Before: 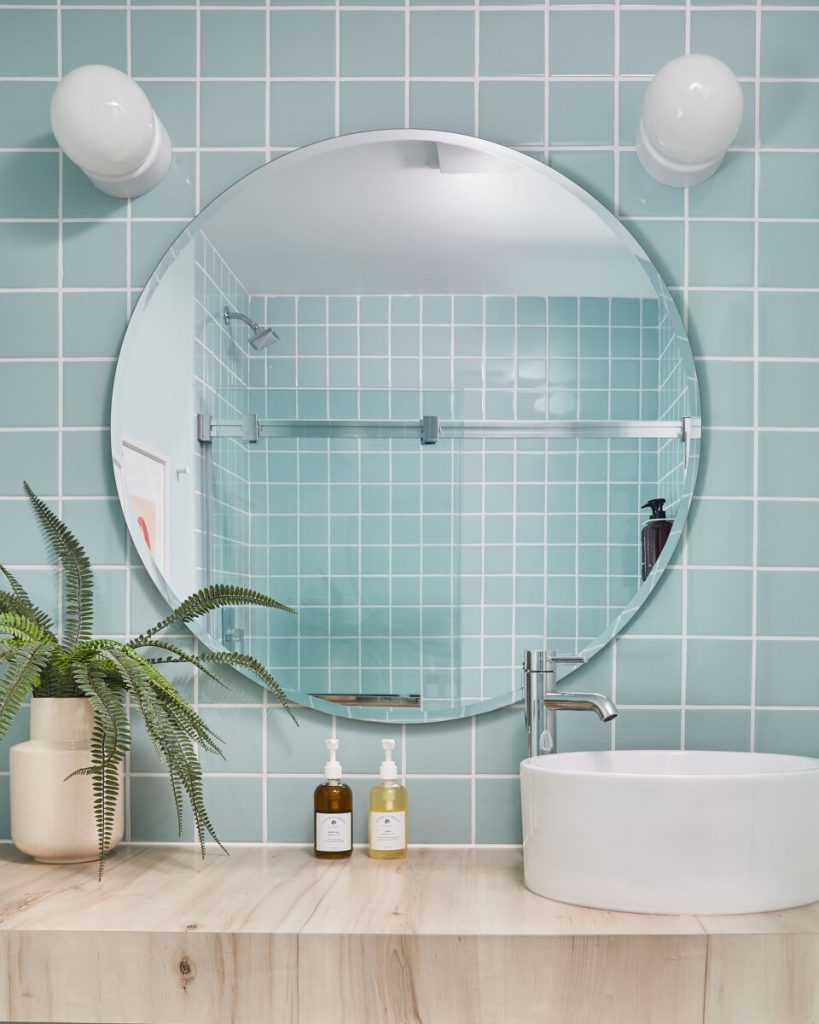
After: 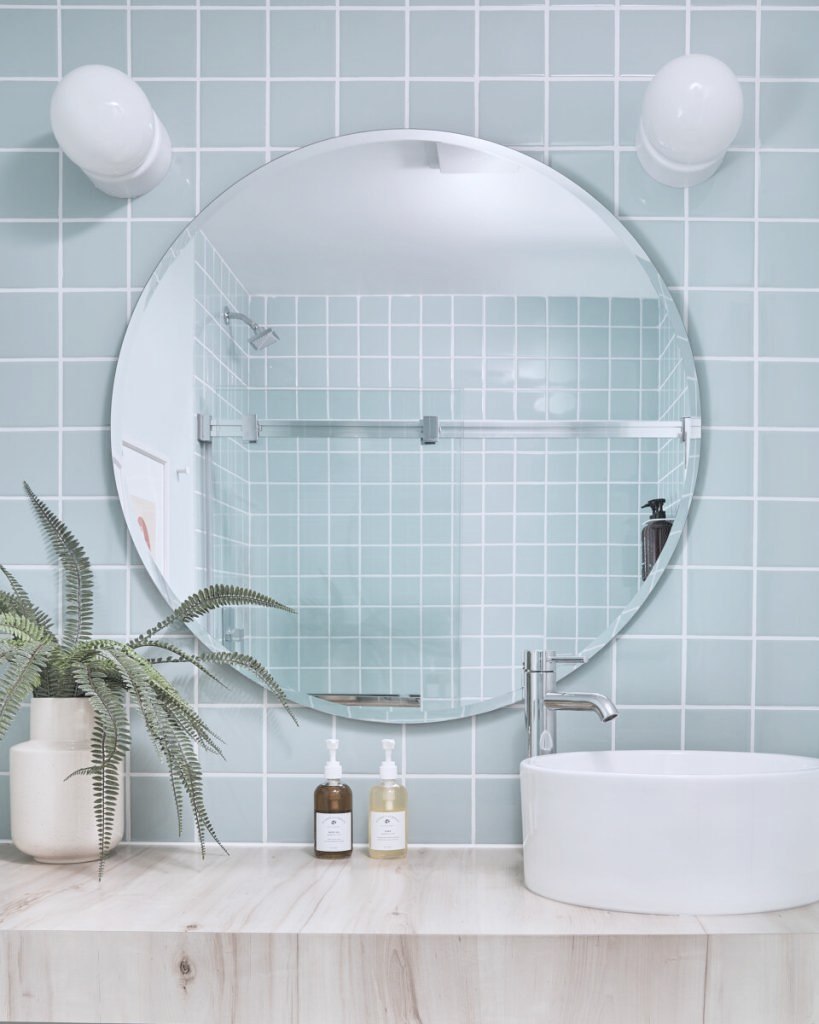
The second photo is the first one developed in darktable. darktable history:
contrast brightness saturation: brightness 0.18, saturation -0.5
color correction: highlights a* -0.137, highlights b* -5.91, shadows a* -0.137, shadows b* -0.137
